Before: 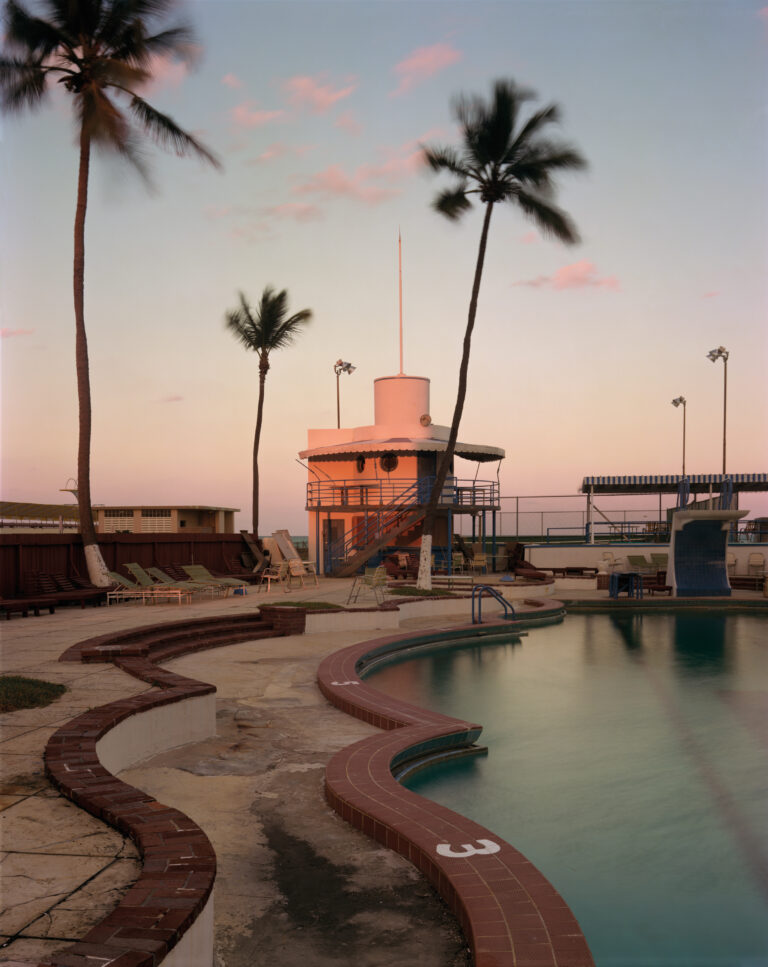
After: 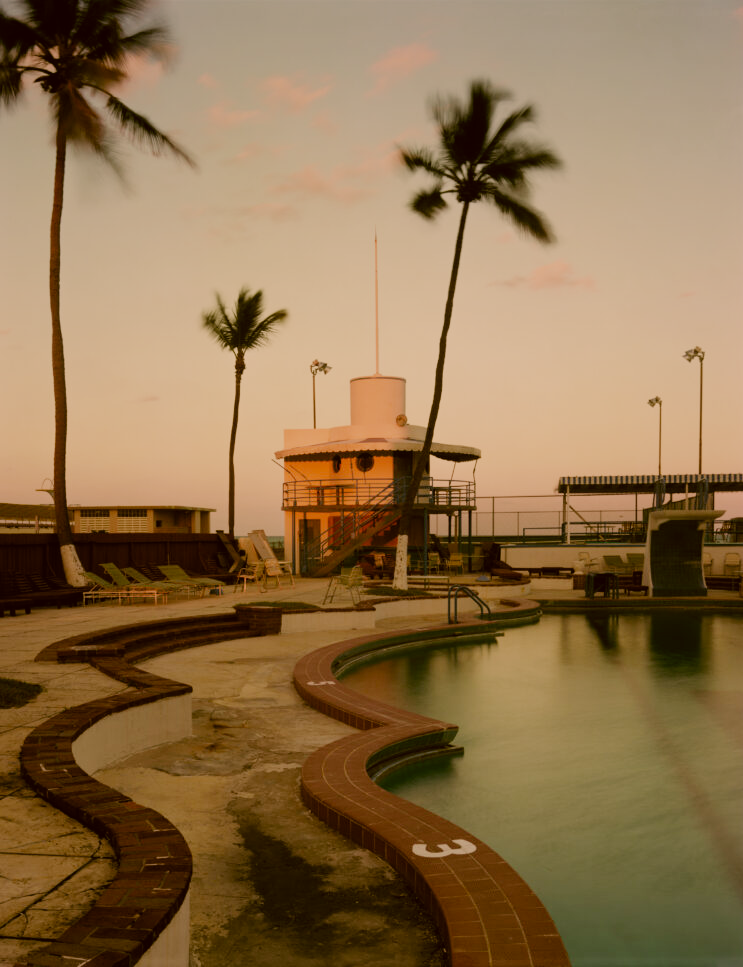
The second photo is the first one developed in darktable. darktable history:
crop and rotate: left 3.184%
color correction: highlights a* 8.84, highlights b* 15.22, shadows a* -0.609, shadows b* 27.15
filmic rgb: black relative exposure -7.65 EV, white relative exposure 4.56 EV, hardness 3.61, preserve chrominance no, color science v5 (2021), contrast in shadows safe, contrast in highlights safe
exposure: exposure 0.129 EV, compensate exposure bias true, compensate highlight preservation false
